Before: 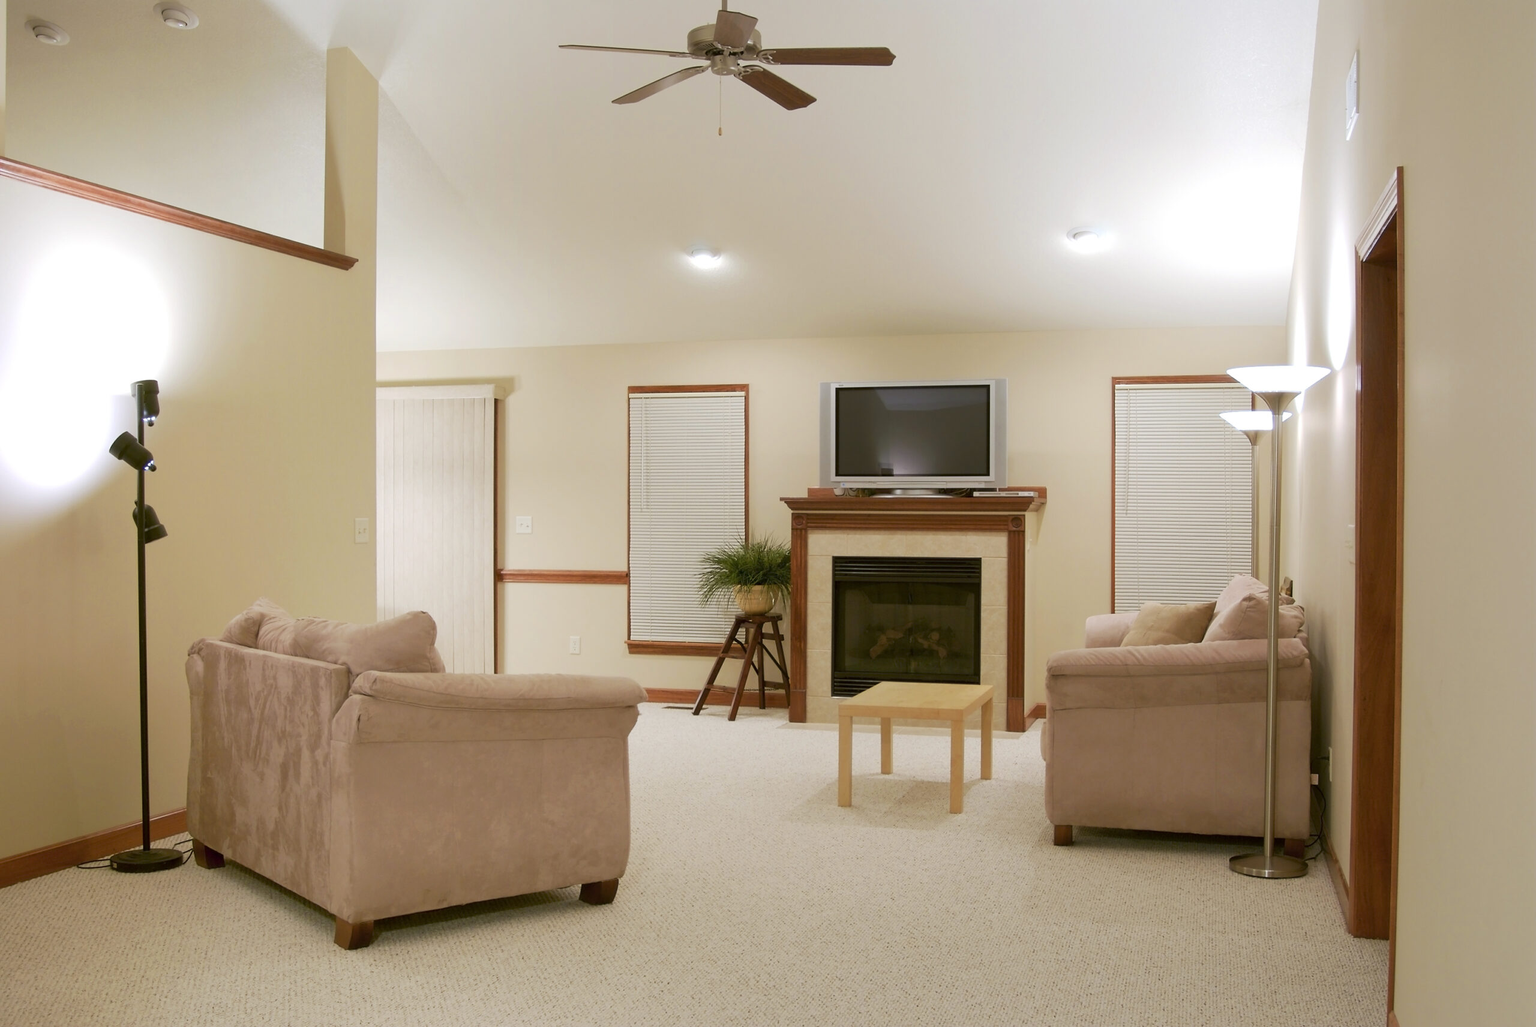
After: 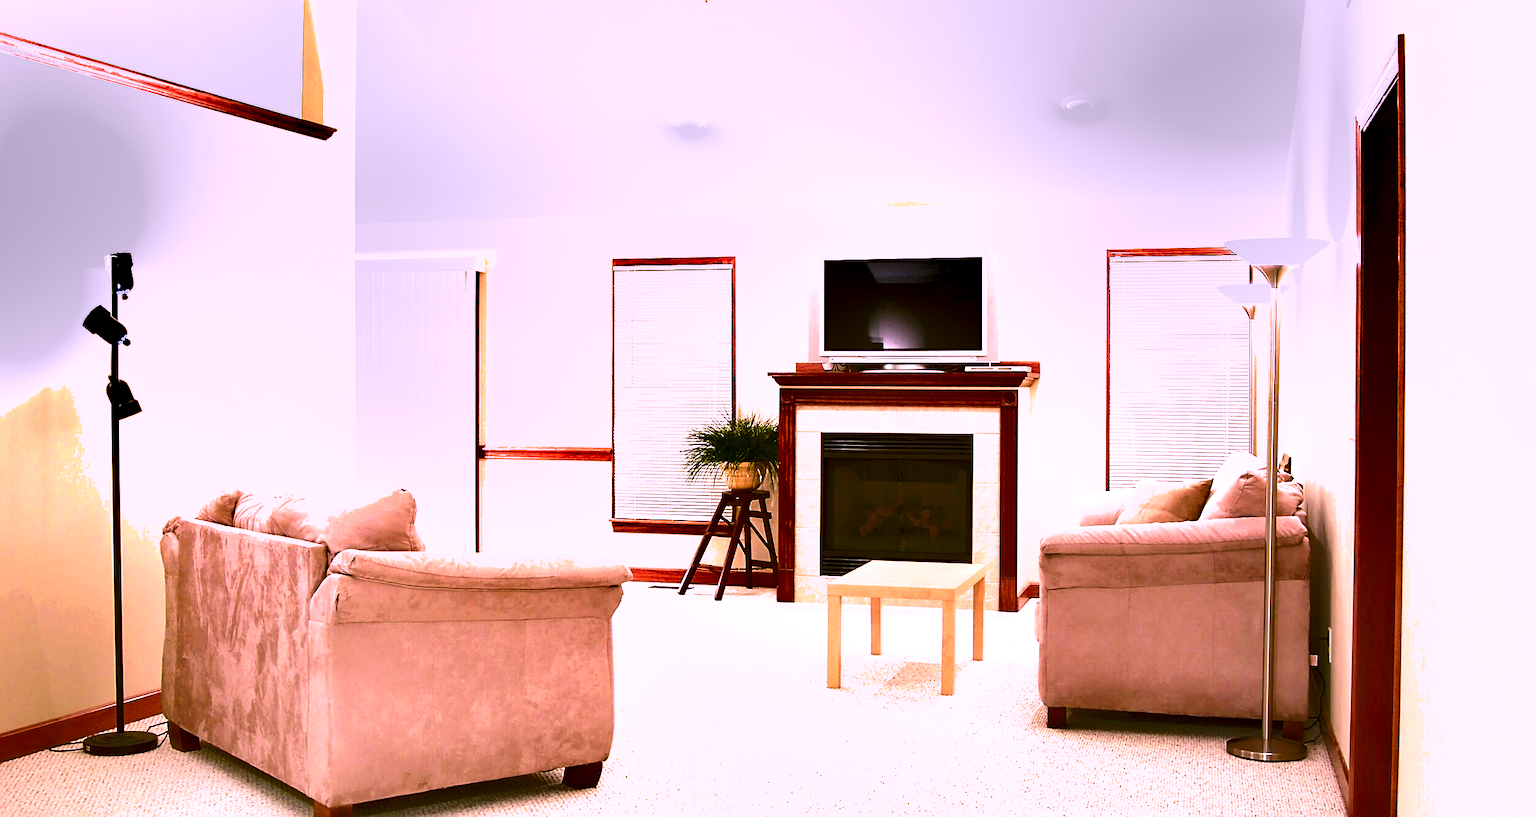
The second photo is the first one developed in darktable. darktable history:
crop and rotate: left 1.901%, top 13.016%, right 0.2%, bottom 9.011%
shadows and highlights: radius 265.81, soften with gaussian
exposure: black level correction 0, exposure 1.586 EV, compensate highlight preservation false
color correction: highlights a* 15.38, highlights b* -20.81
sharpen: on, module defaults
